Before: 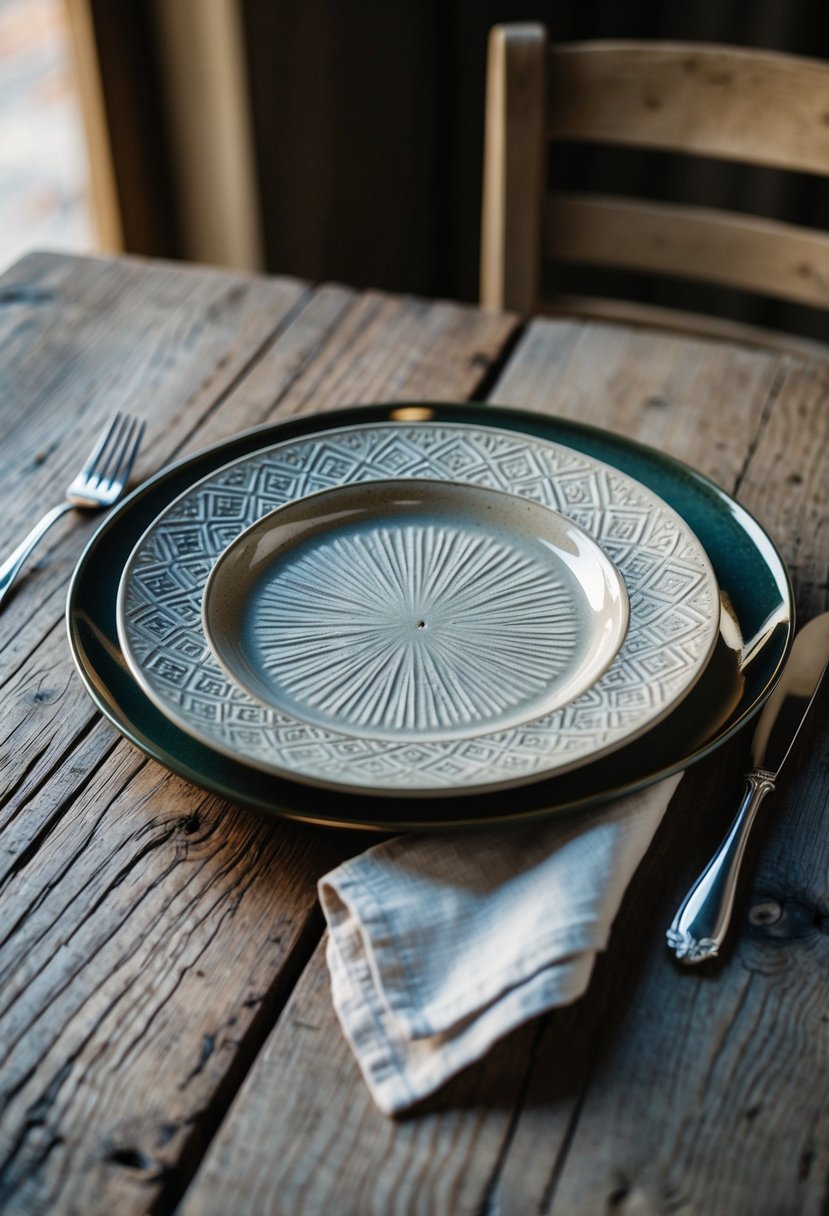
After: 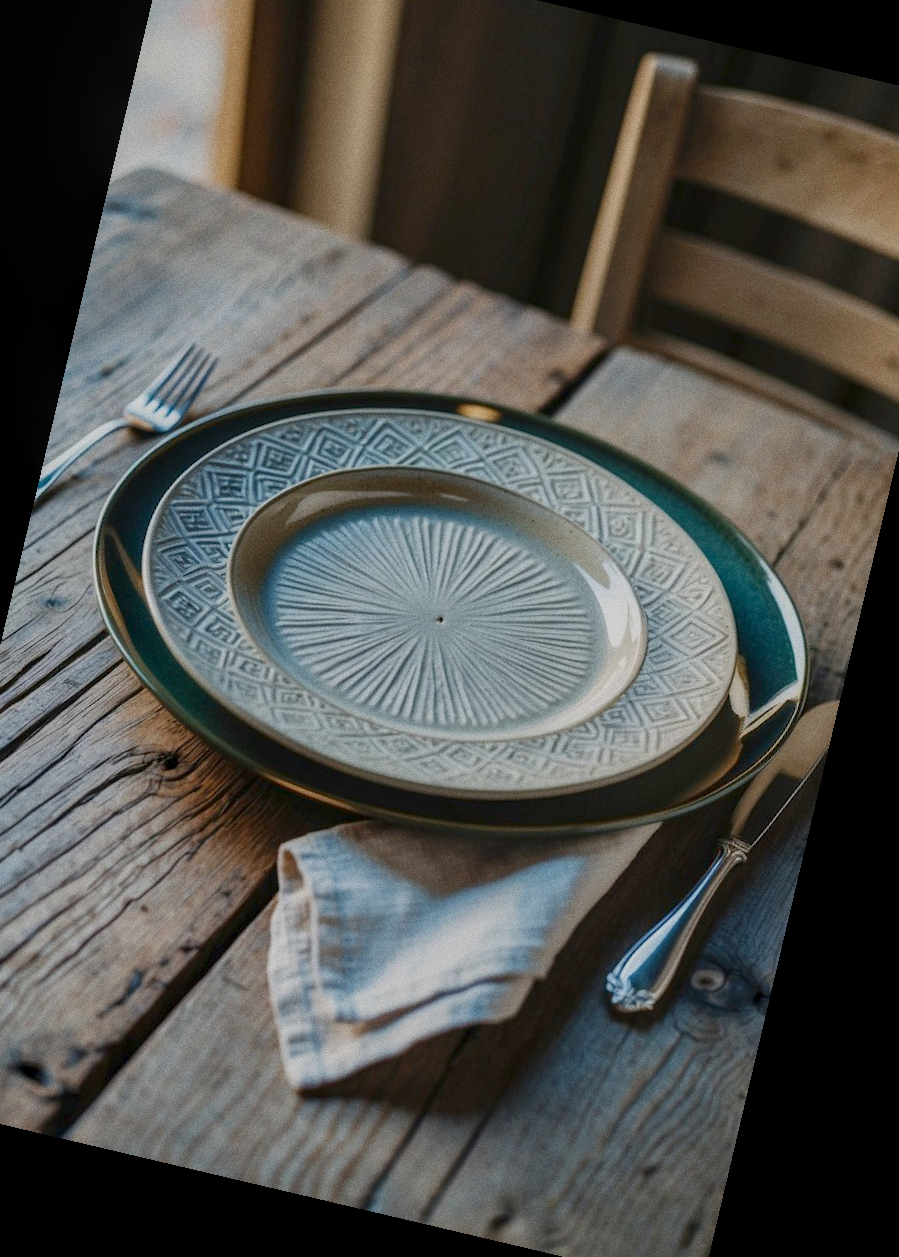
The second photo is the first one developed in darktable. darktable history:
local contrast: on, module defaults
color balance rgb: contrast -30%
crop: left 9.807%, top 6.259%, right 7.334%, bottom 2.177%
grain: coarseness 0.09 ISO
rotate and perspective: rotation 13.27°, automatic cropping off
